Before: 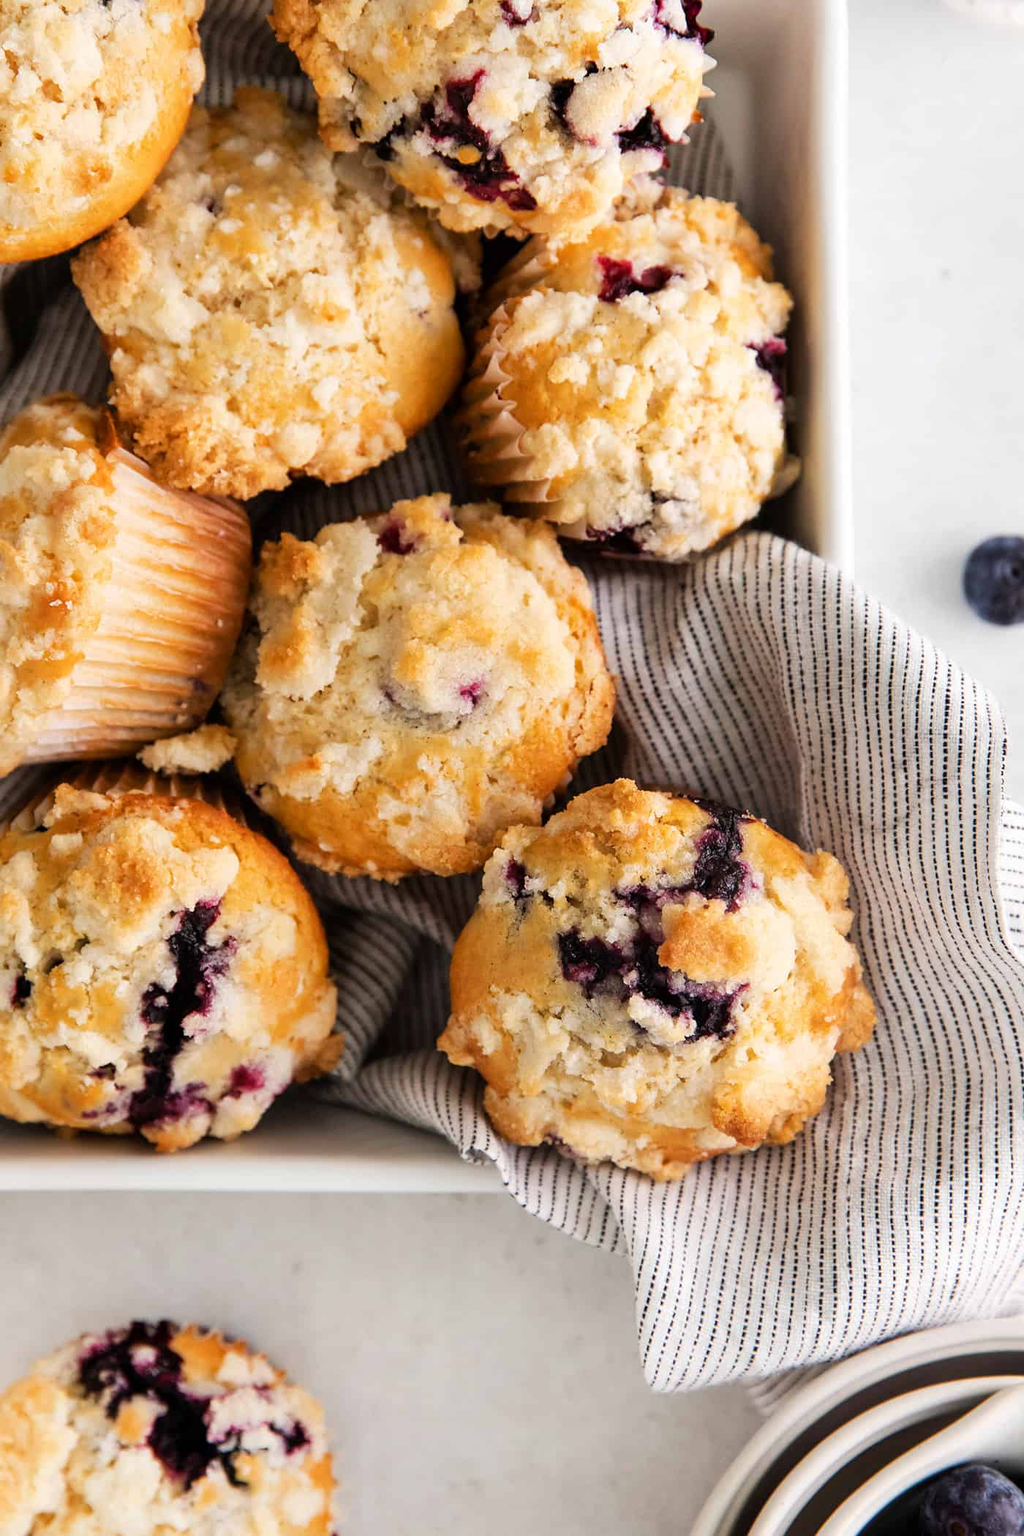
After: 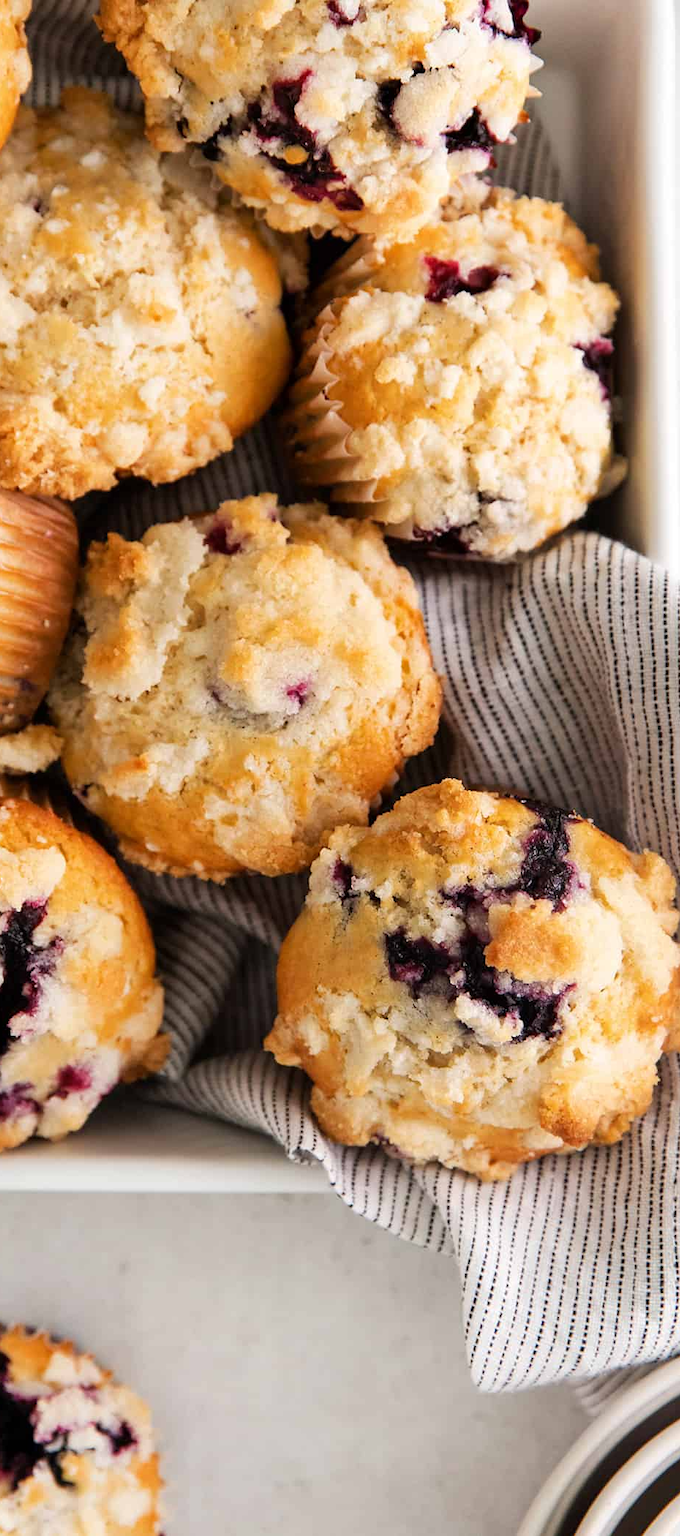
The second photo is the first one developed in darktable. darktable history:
crop: left 16.962%, right 16.496%
